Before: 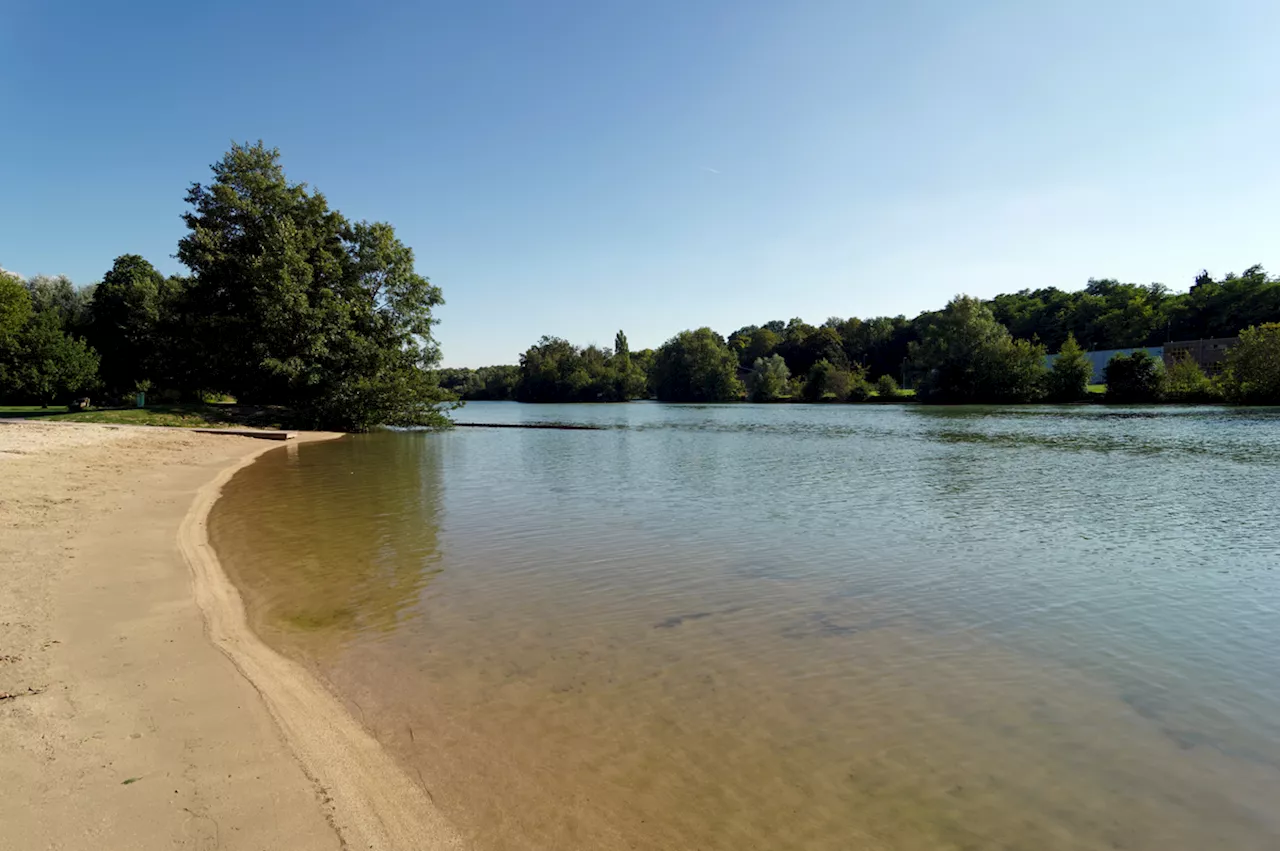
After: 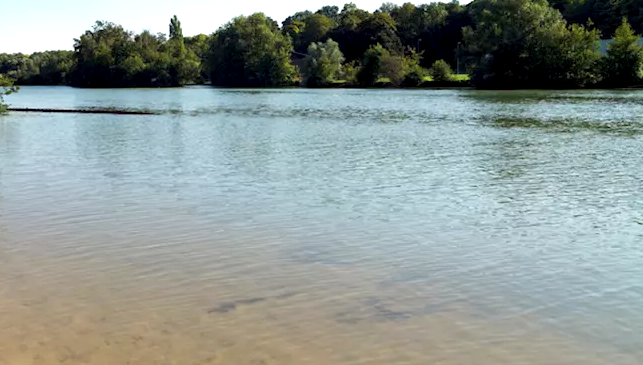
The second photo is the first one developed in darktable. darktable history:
crop: left 34.854%, top 37.019%, right 14.877%, bottom 19.99%
exposure: black level correction 0.001, exposure 0.675 EV, compensate highlight preservation false
